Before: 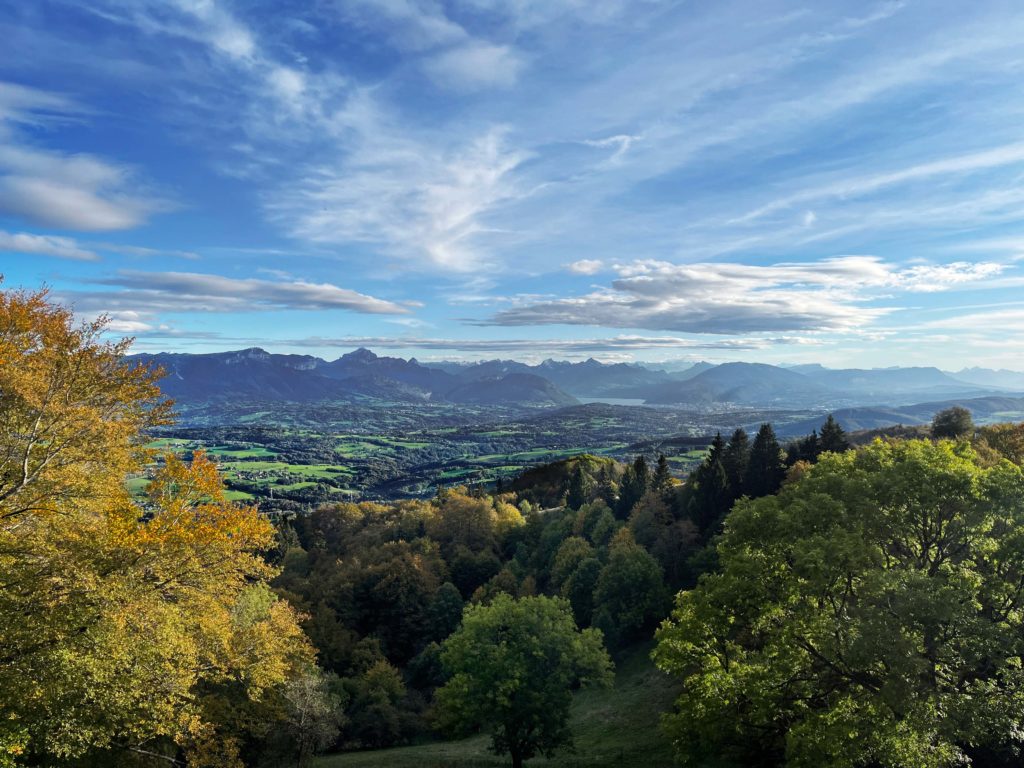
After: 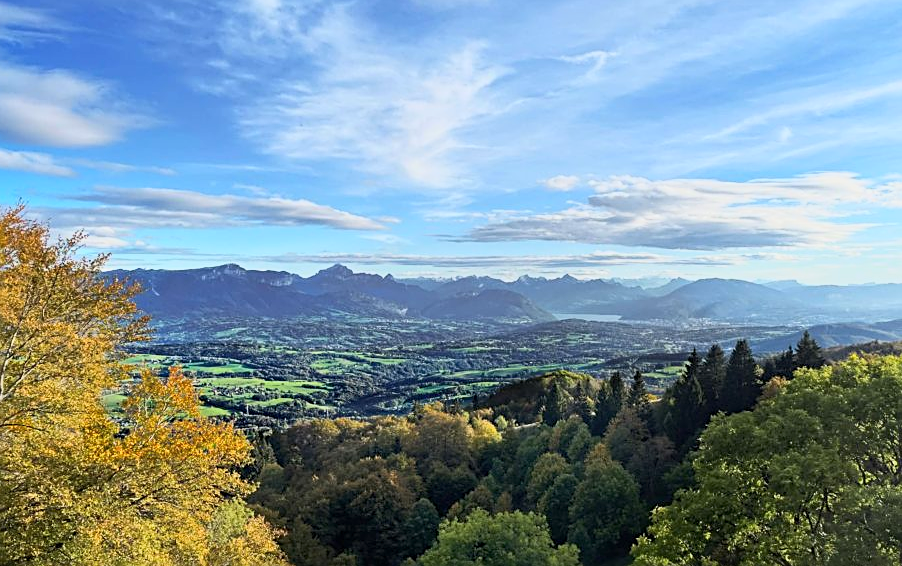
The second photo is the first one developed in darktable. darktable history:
crop and rotate: left 2.405%, top 11.013%, right 9.5%, bottom 15.203%
levels: levels [0, 0.499, 1]
base curve: curves: ch0 [(0, 0) (0.088, 0.125) (0.176, 0.251) (0.354, 0.501) (0.613, 0.749) (1, 0.877)]
sharpen: amount 0.553
